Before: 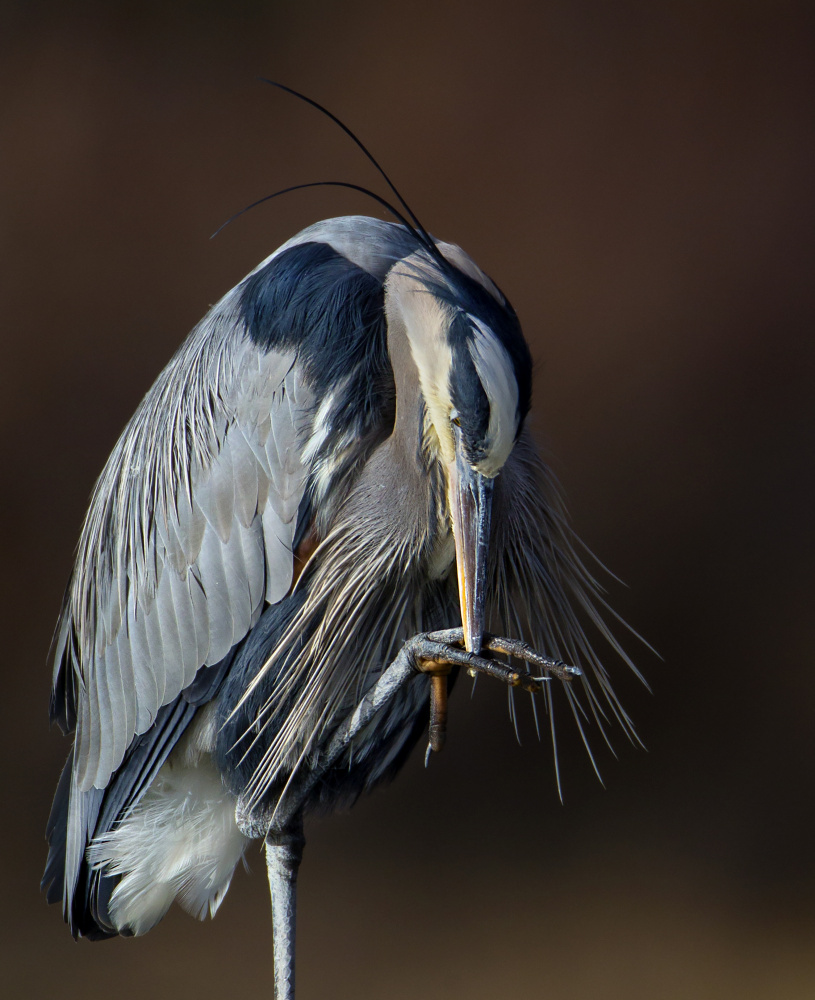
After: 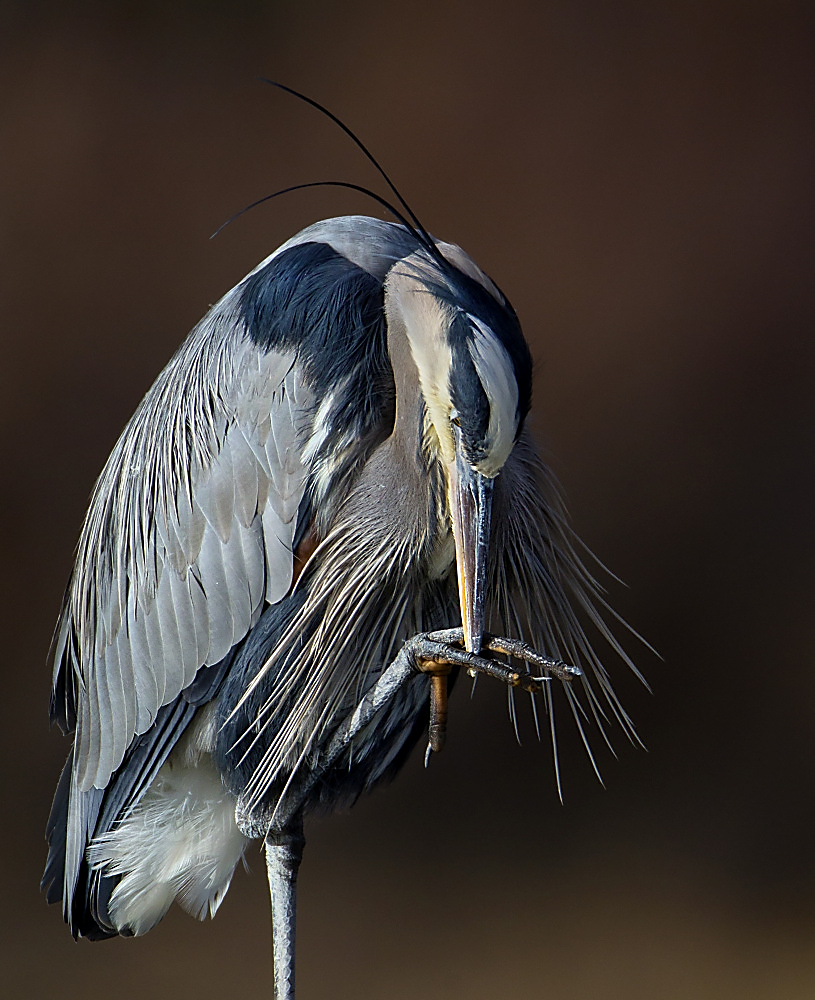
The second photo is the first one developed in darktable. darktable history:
sharpen: radius 1.412, amount 1.234, threshold 0.761
